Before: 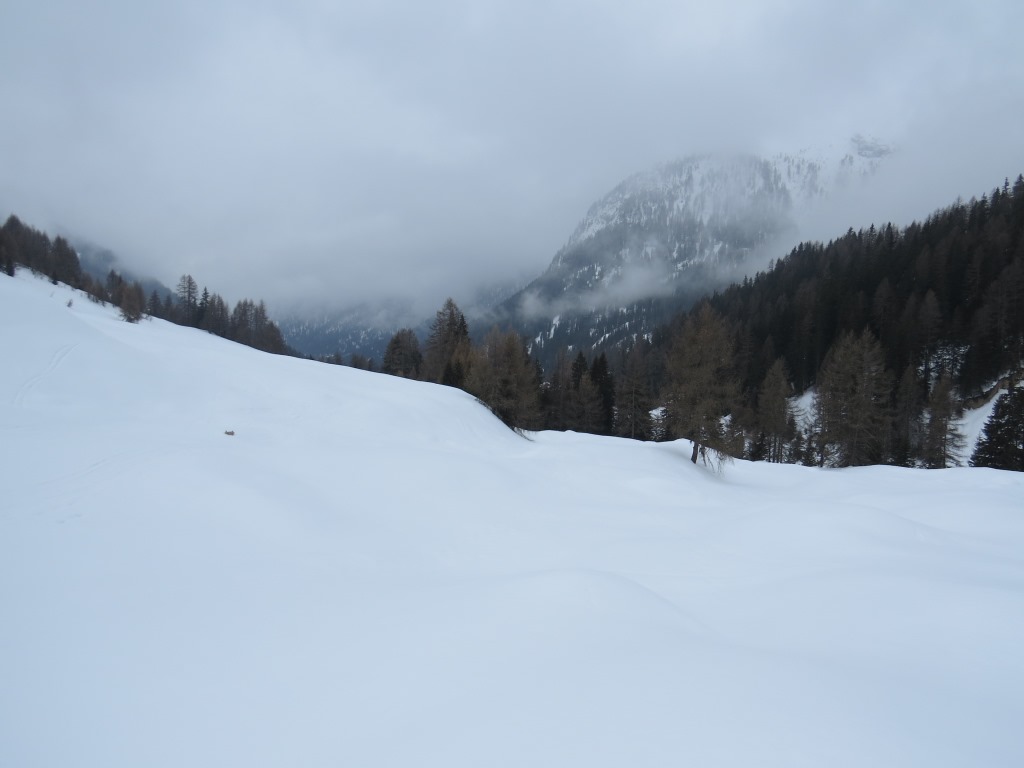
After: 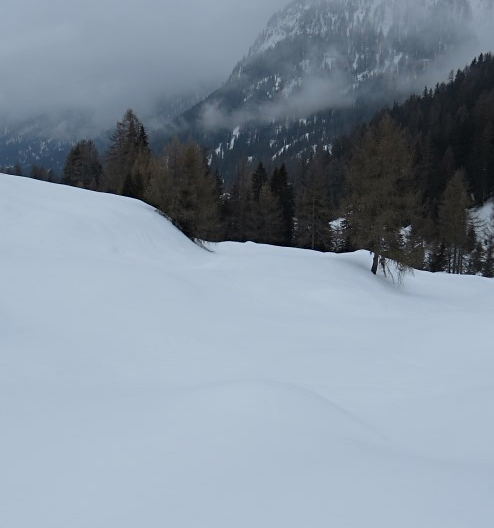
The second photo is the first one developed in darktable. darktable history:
crop: left 31.319%, top 24.636%, right 20.383%, bottom 6.527%
haze removal: compatibility mode true, adaptive false
sharpen: amount 0.214
exposure: exposure -0.324 EV, compensate exposure bias true, compensate highlight preservation false
